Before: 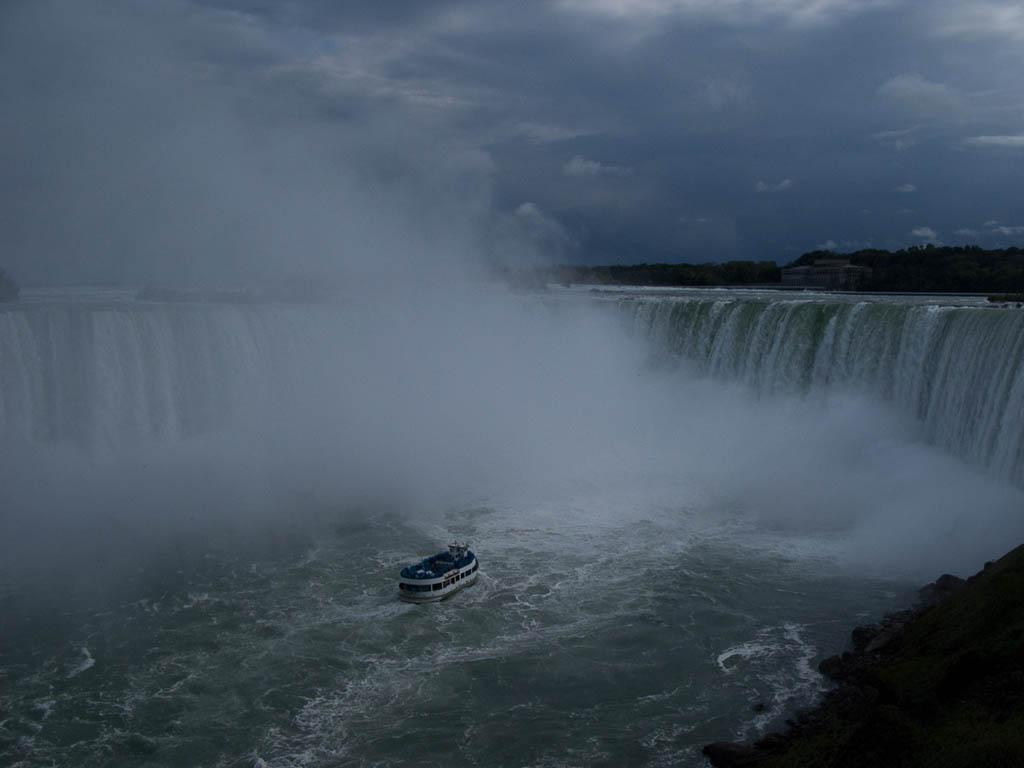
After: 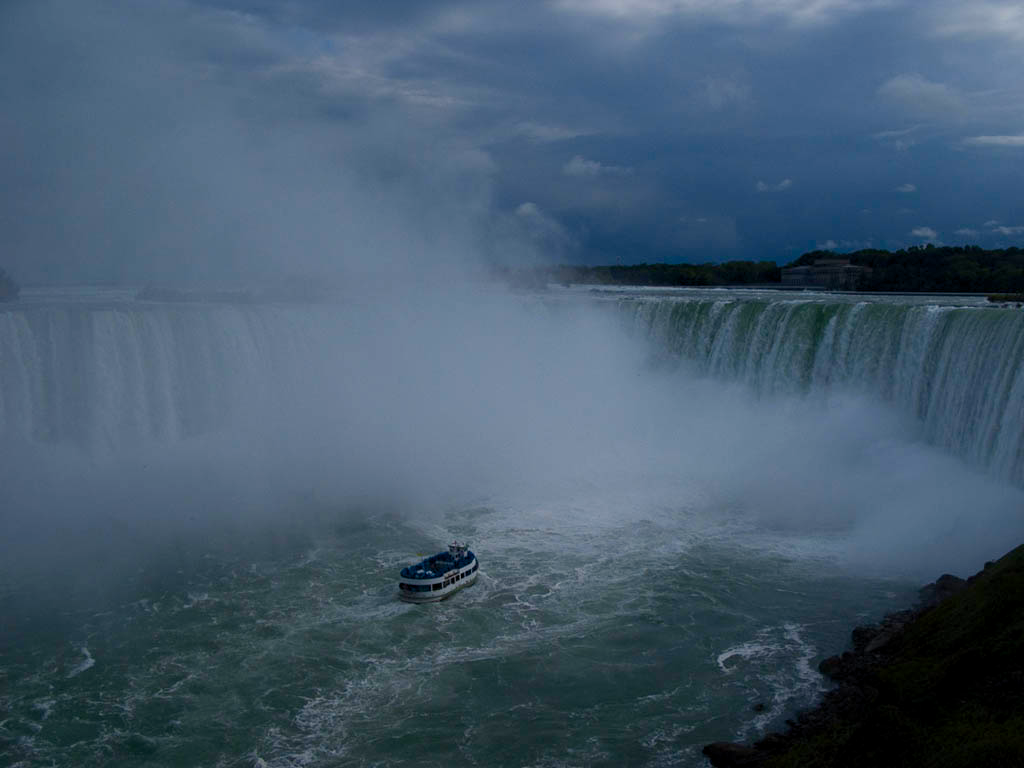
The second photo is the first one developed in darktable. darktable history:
exposure: black level correction 0.001, exposure 0.14 EV, compensate highlight preservation false
color balance rgb: perceptual saturation grading › global saturation 20%, perceptual saturation grading › highlights -14.047%, perceptual saturation grading › shadows 50.159%
